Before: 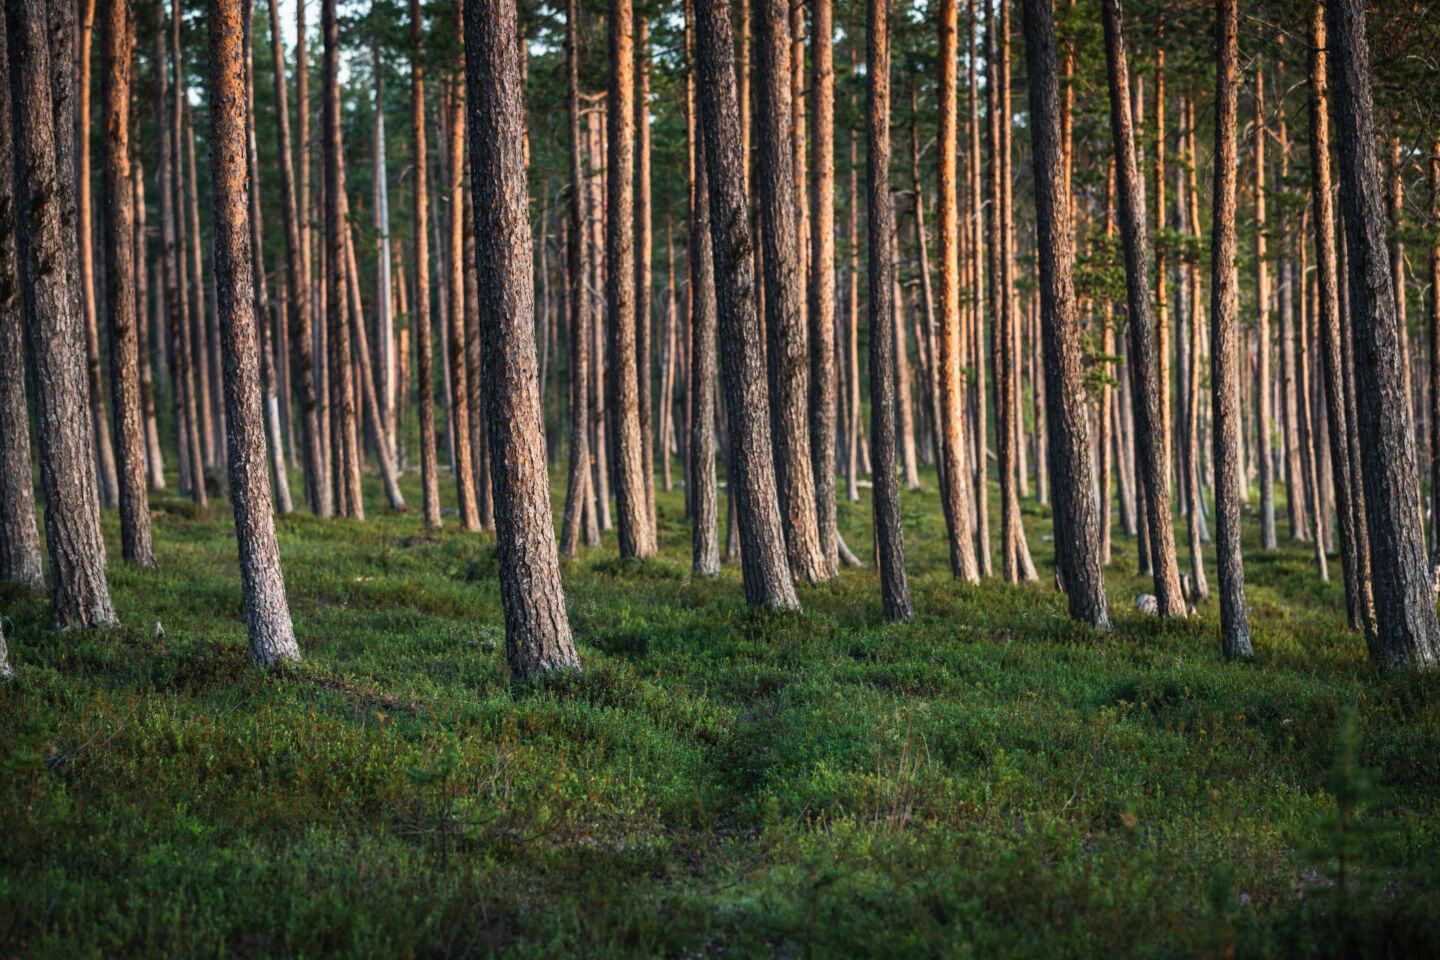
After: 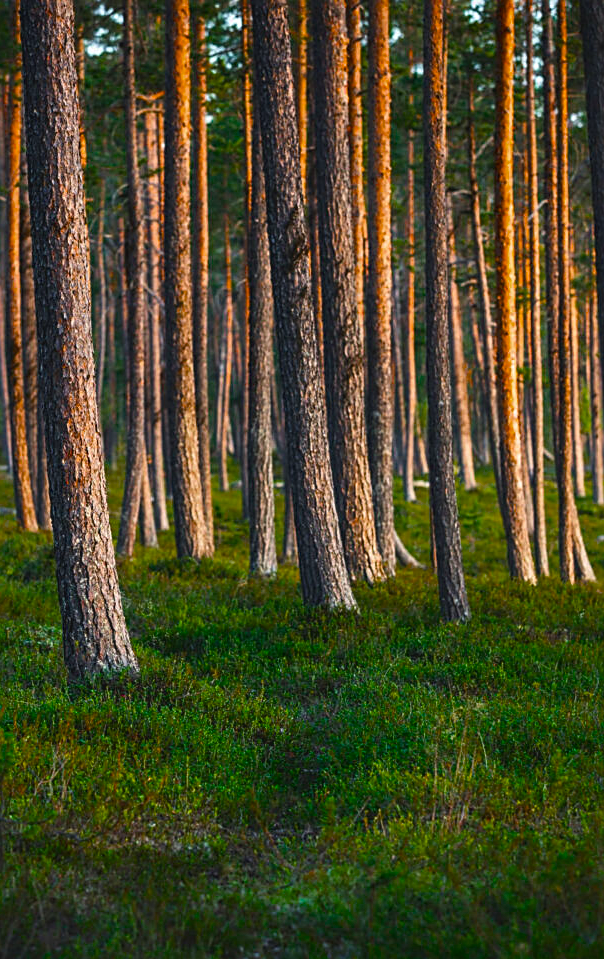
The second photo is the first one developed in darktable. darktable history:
crop: left 30.791%, right 27.244%
exposure: compensate highlight preservation false
color balance rgb: power › hue 329.69°, global offset › luminance 0.51%, perceptual saturation grading › global saturation 39.753%, global vibrance 16.07%, saturation formula JzAzBz (2021)
sharpen: on, module defaults
